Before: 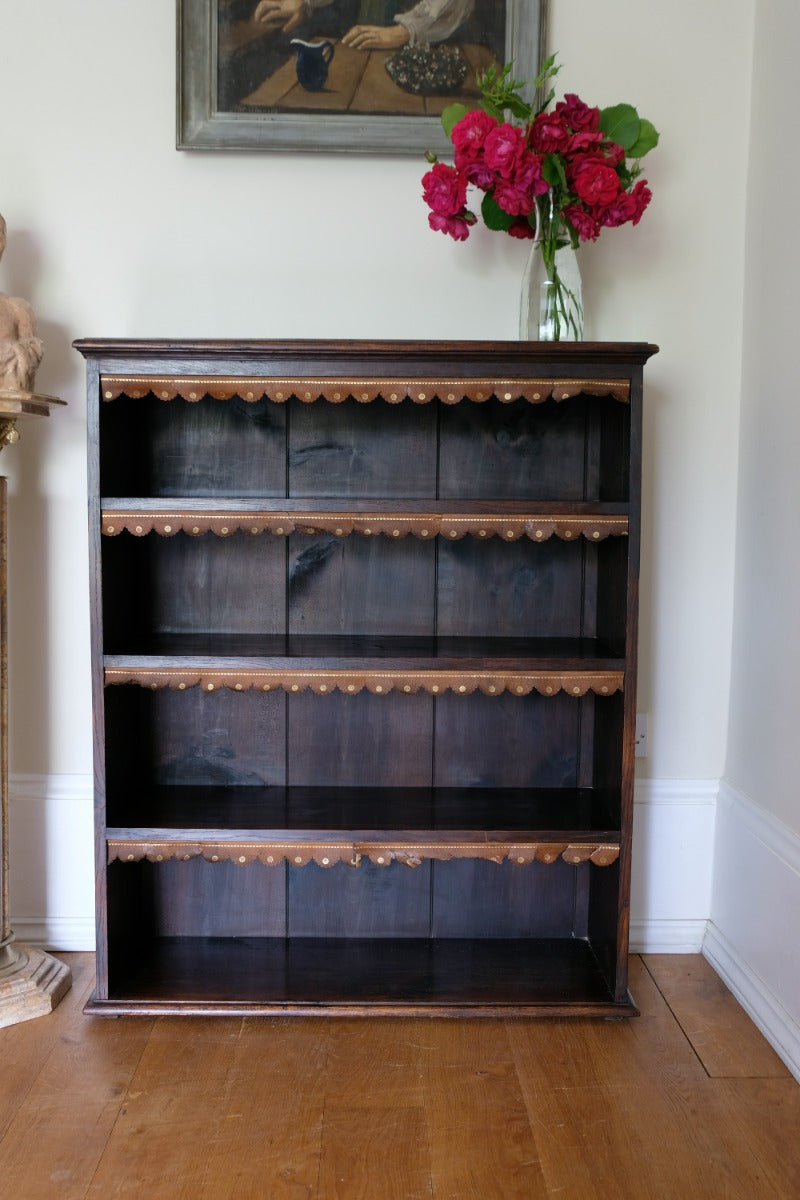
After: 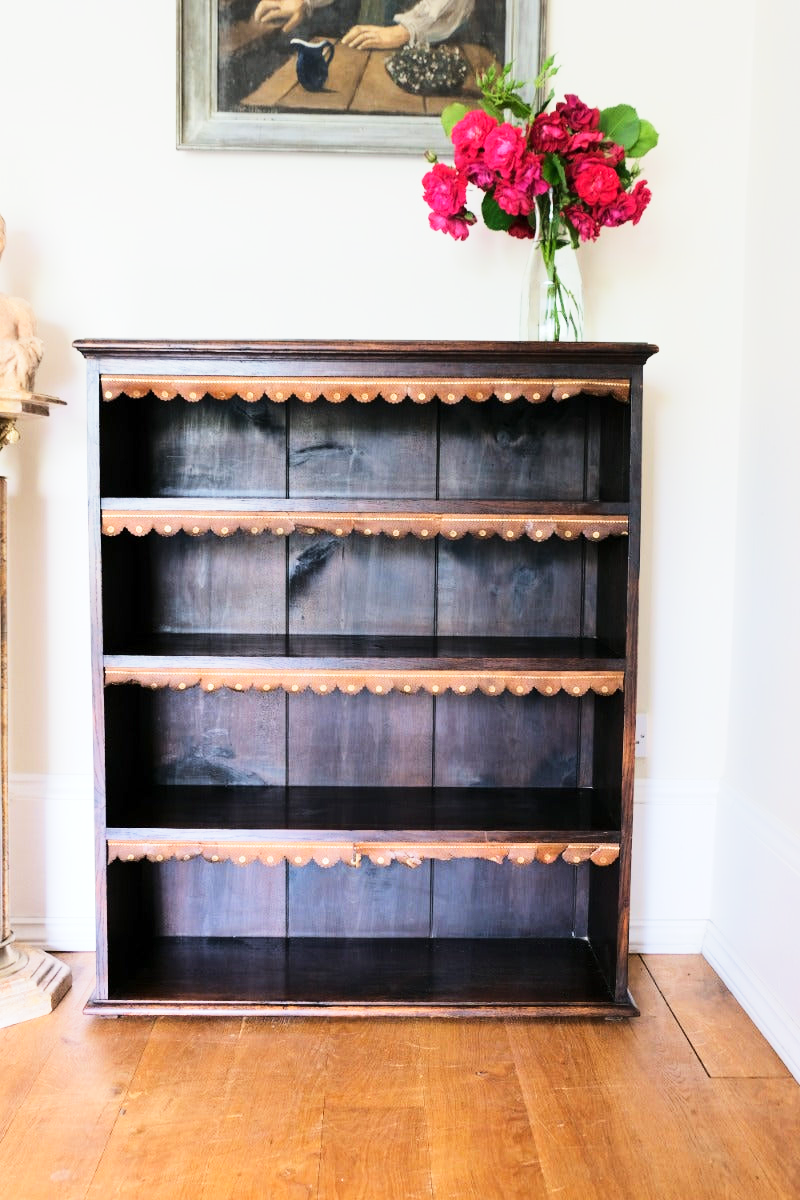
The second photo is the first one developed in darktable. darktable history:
tone equalizer: -7 EV 0.153 EV, -6 EV 0.623 EV, -5 EV 1.14 EV, -4 EV 1.29 EV, -3 EV 1.12 EV, -2 EV 0.6 EV, -1 EV 0.146 EV, edges refinement/feathering 500, mask exposure compensation -1.57 EV, preserve details no
base curve: curves: ch0 [(0, 0) (0.579, 0.807) (1, 1)], preserve colors none
